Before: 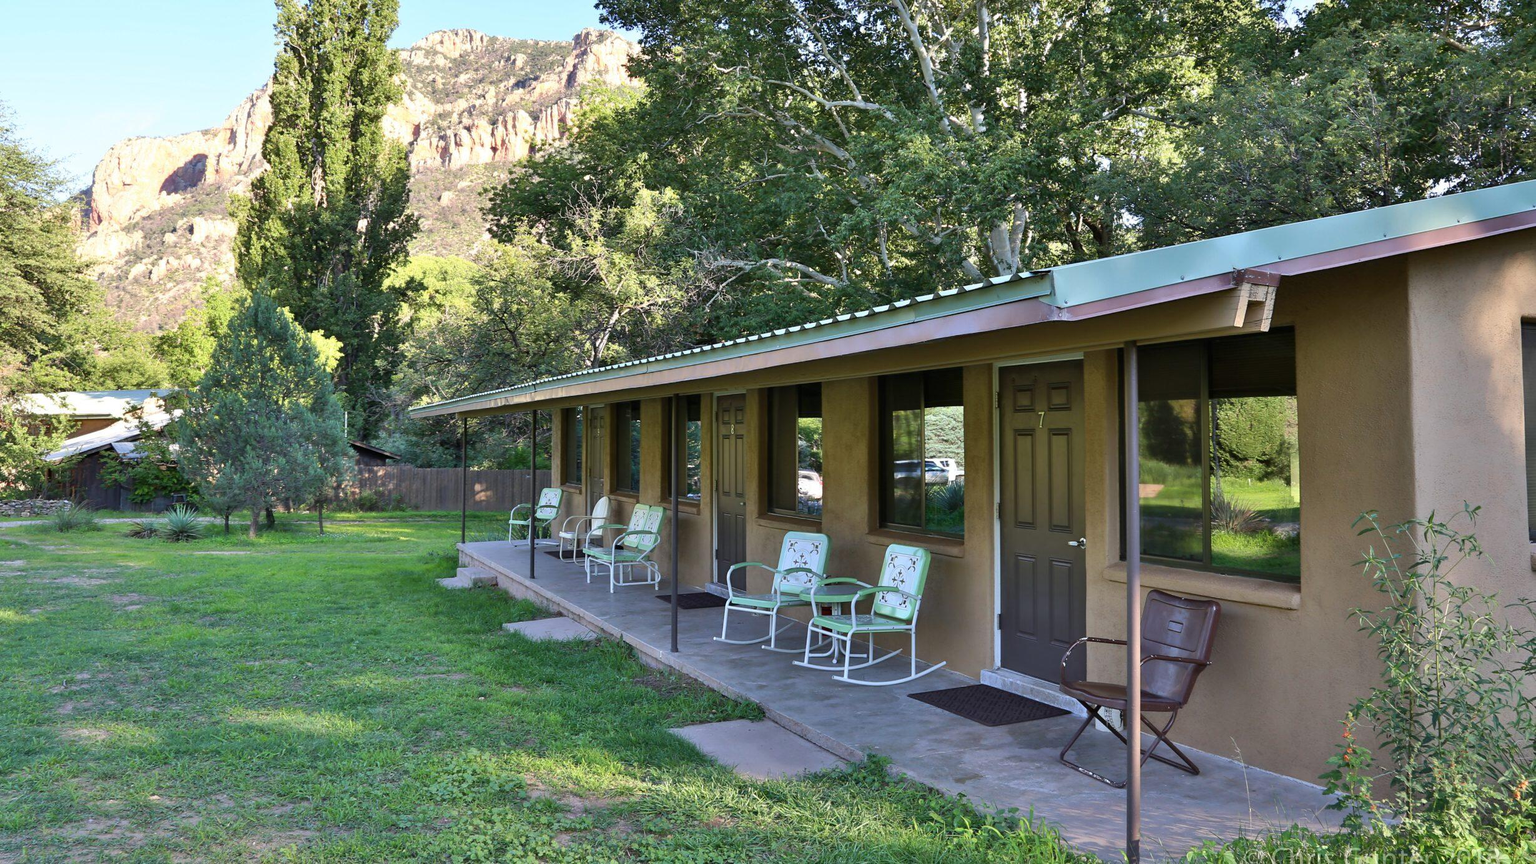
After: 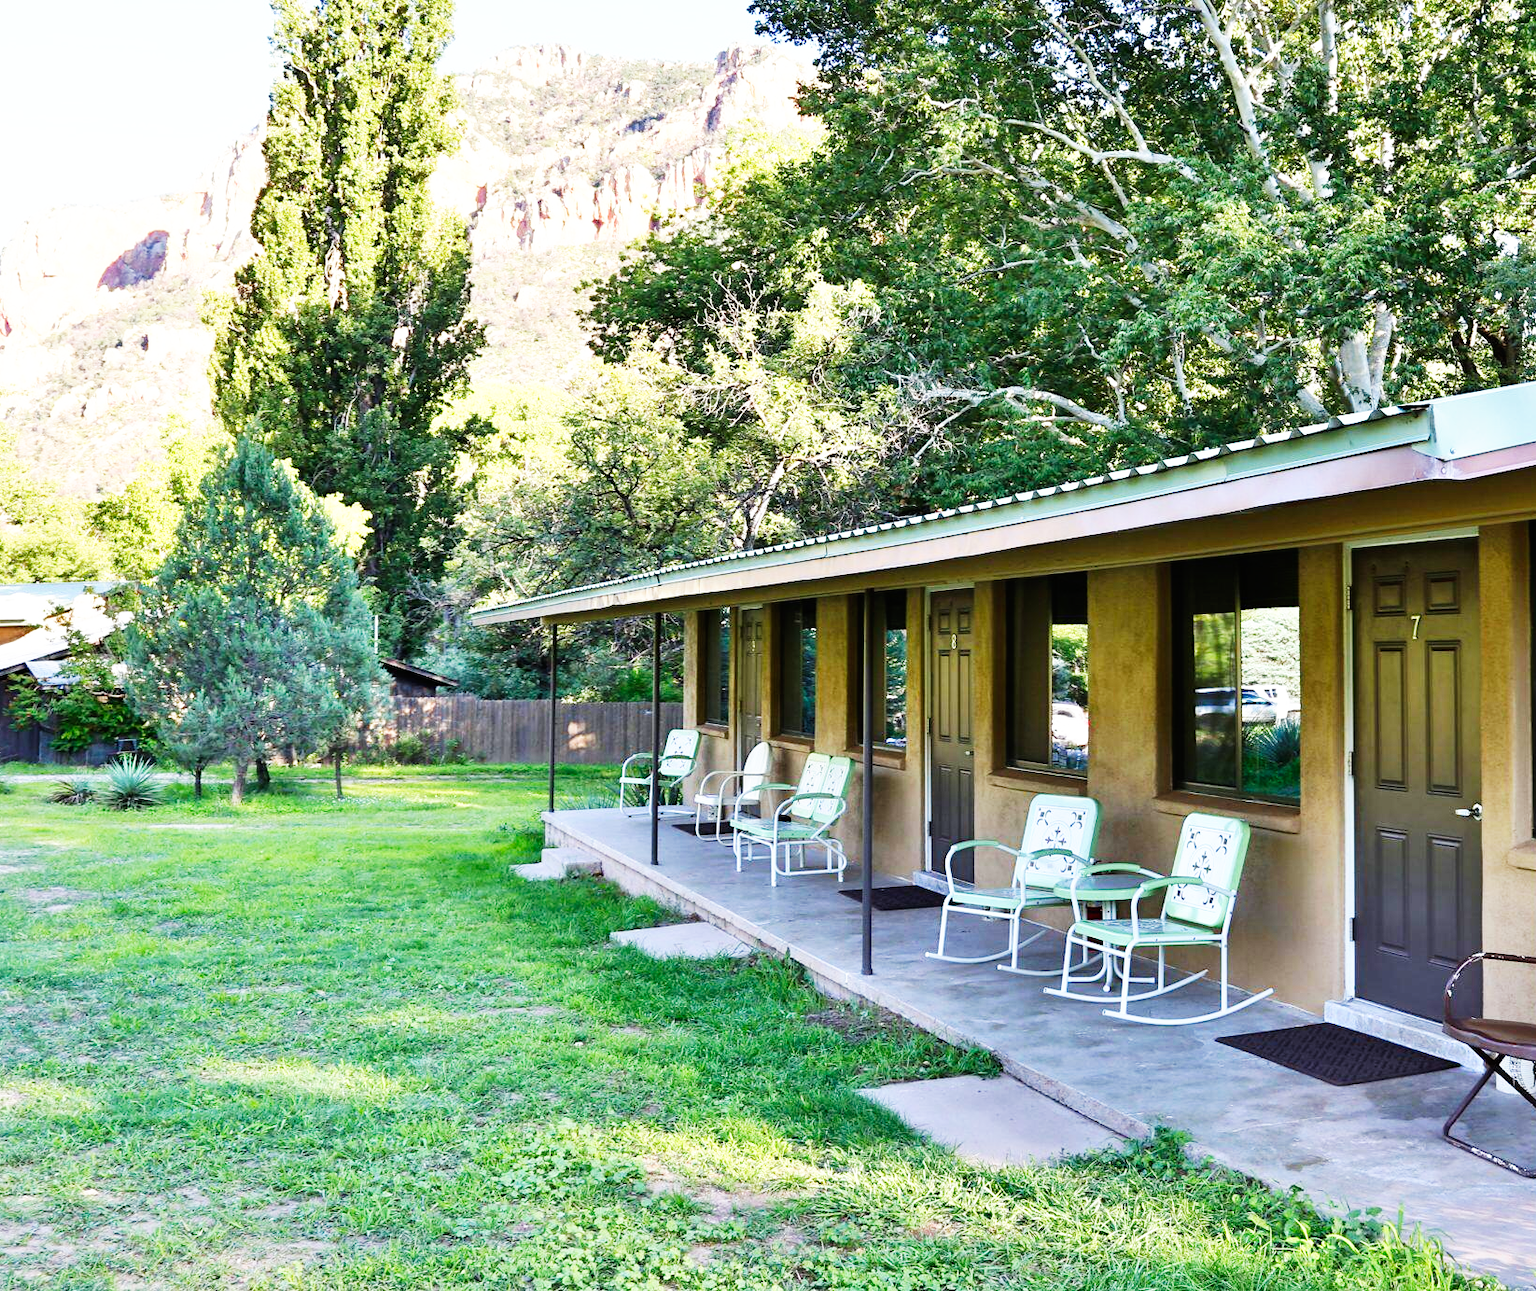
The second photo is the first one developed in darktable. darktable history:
crop and rotate: left 6.165%, right 26.898%
exposure: compensate exposure bias true, compensate highlight preservation false
base curve: curves: ch0 [(0, 0) (0.007, 0.004) (0.027, 0.03) (0.046, 0.07) (0.207, 0.54) (0.442, 0.872) (0.673, 0.972) (1, 1)], preserve colors none
